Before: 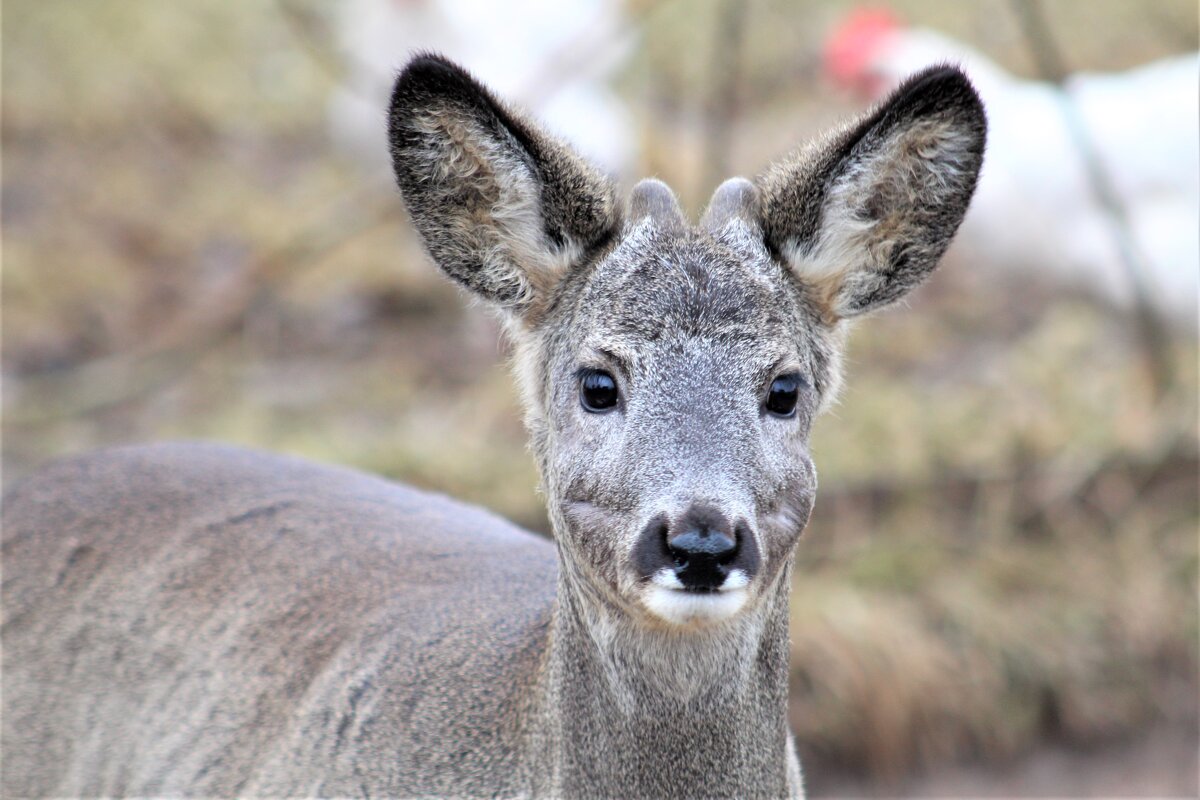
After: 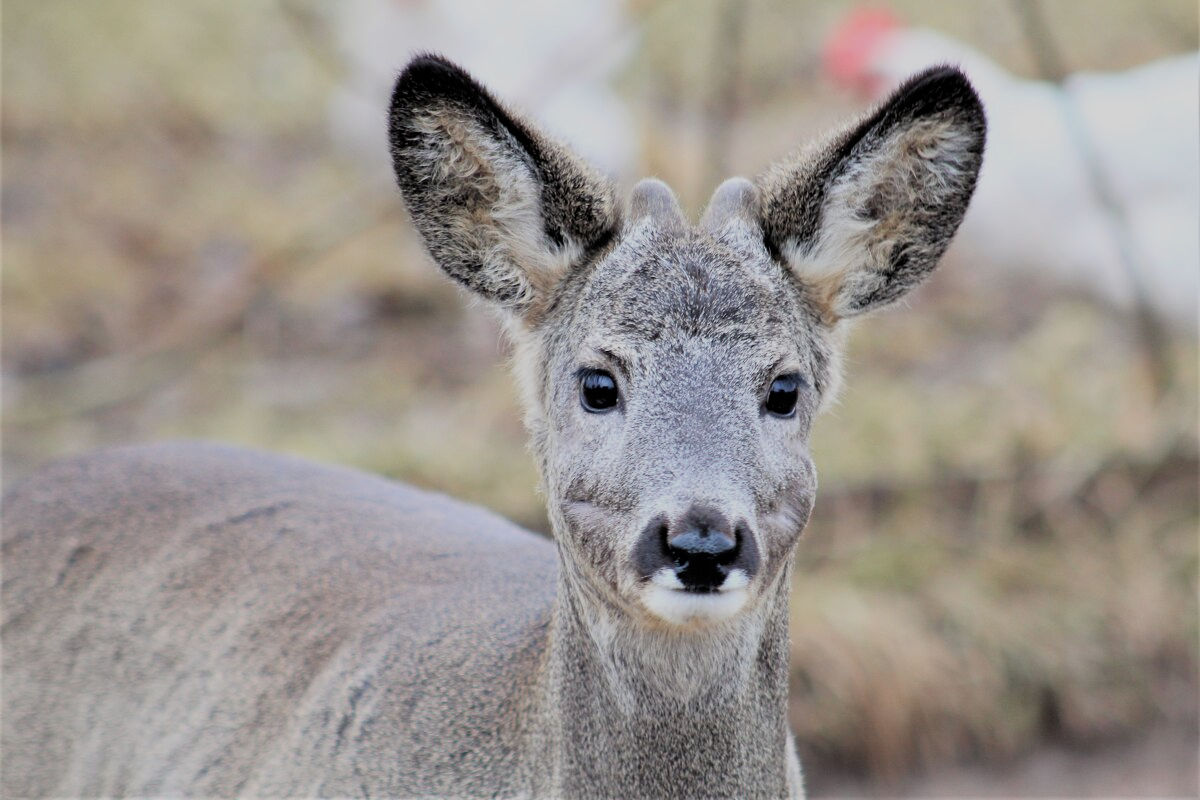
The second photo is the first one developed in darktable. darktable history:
filmic rgb: black relative exposure -16 EV, white relative exposure 6.86 EV, hardness 4.67
